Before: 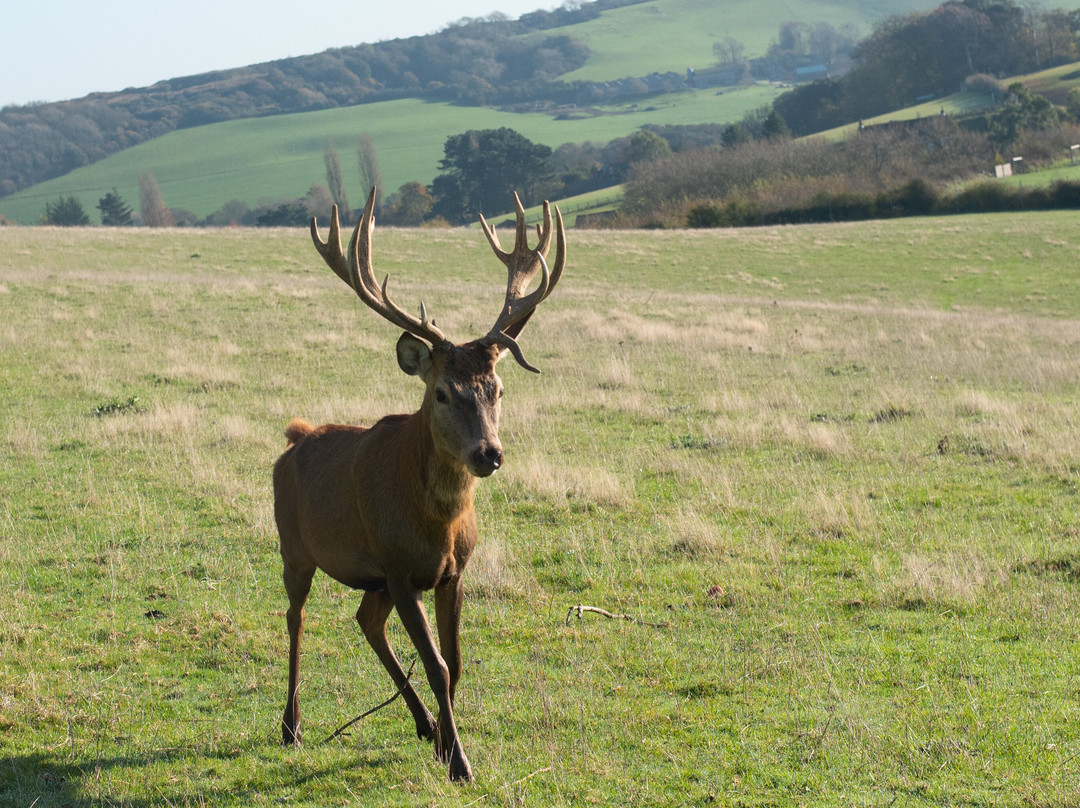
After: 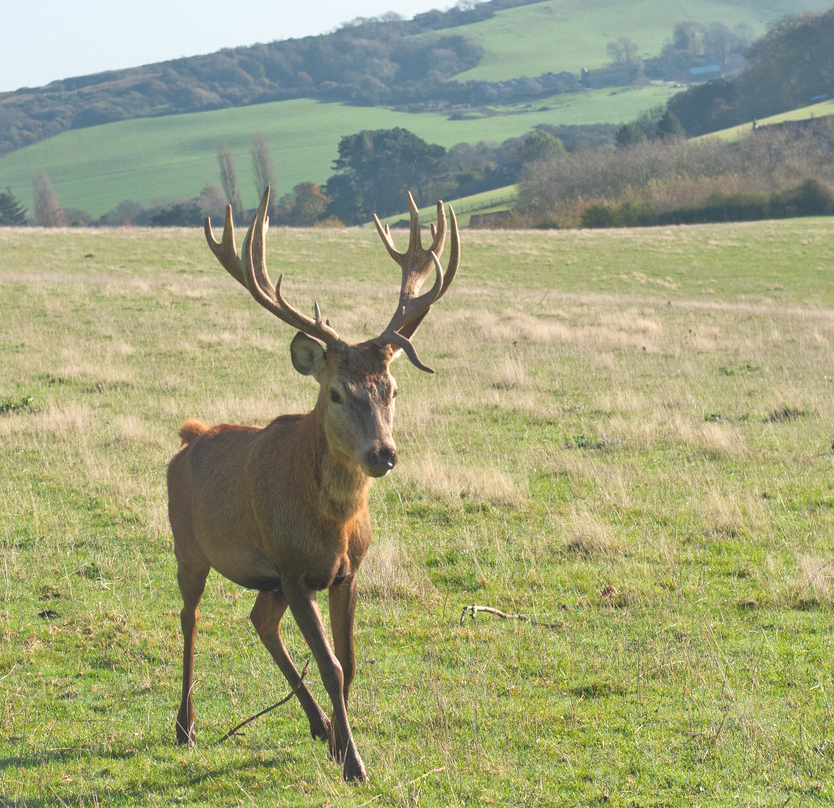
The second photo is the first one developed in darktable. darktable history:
exposure: black level correction -0.007, exposure 0.072 EV, compensate exposure bias true, compensate highlight preservation false
crop: left 9.871%, right 12.872%
tone equalizer: -7 EV 0.158 EV, -6 EV 0.589 EV, -5 EV 1.12 EV, -4 EV 1.35 EV, -3 EV 1.15 EV, -2 EV 0.6 EV, -1 EV 0.164 EV
